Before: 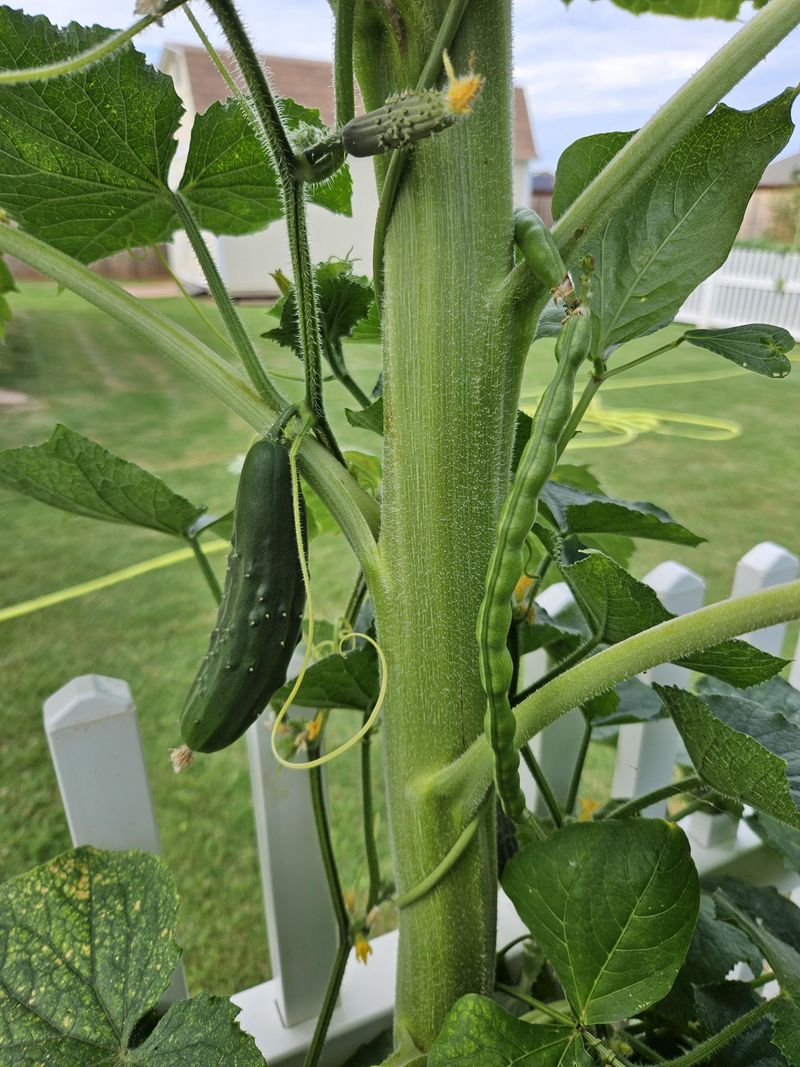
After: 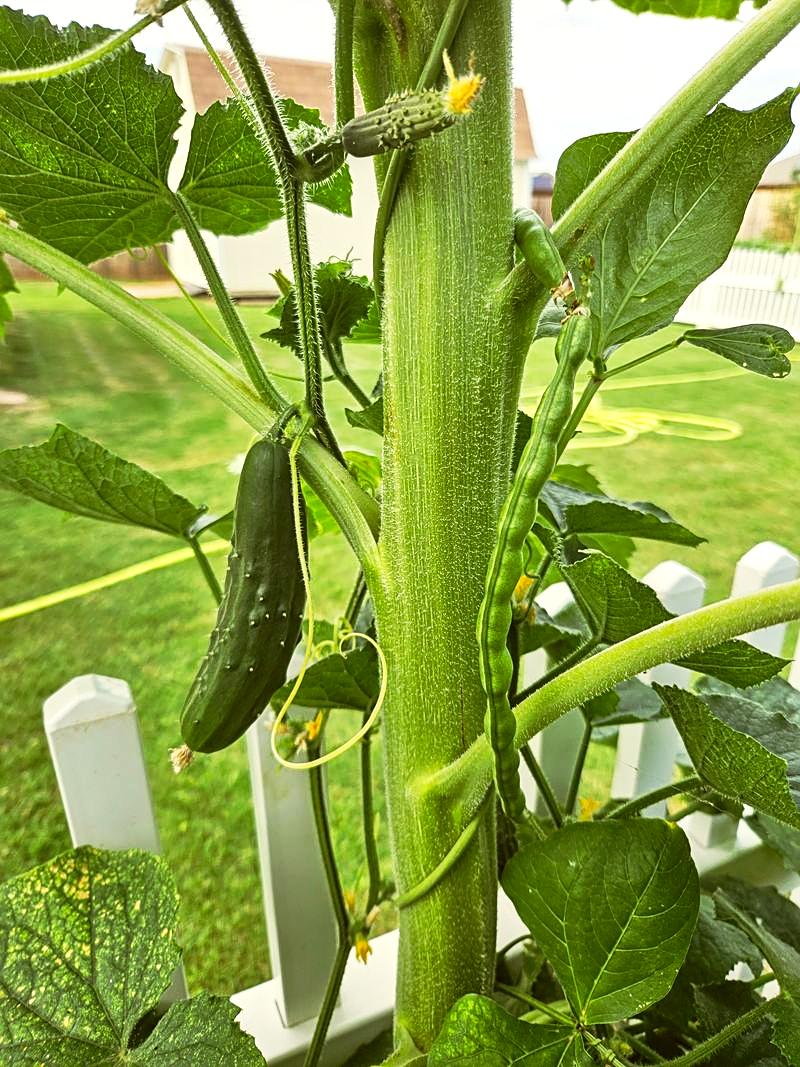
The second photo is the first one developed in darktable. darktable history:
local contrast: detail 109%
exposure: exposure 0.61 EV, compensate exposure bias true, compensate highlight preservation false
sharpen: on, module defaults
base curve: curves: ch0 [(0, 0) (0.257, 0.25) (0.482, 0.586) (0.757, 0.871) (1, 1)], preserve colors none
color correction: highlights a* -1.3, highlights b* 10.42, shadows a* 0.337, shadows b* 19.18
